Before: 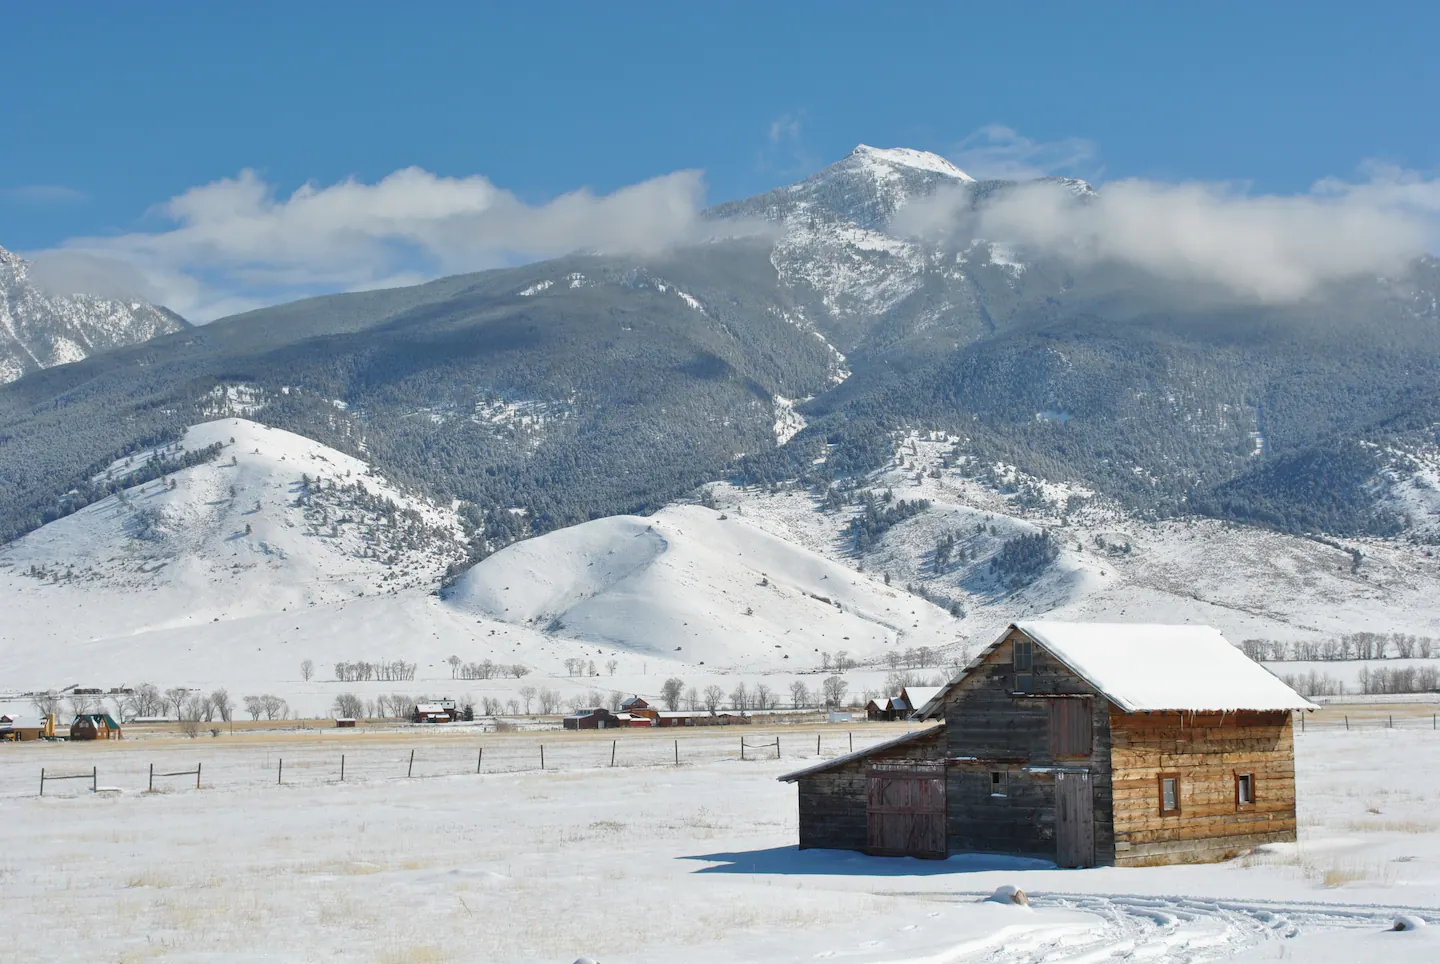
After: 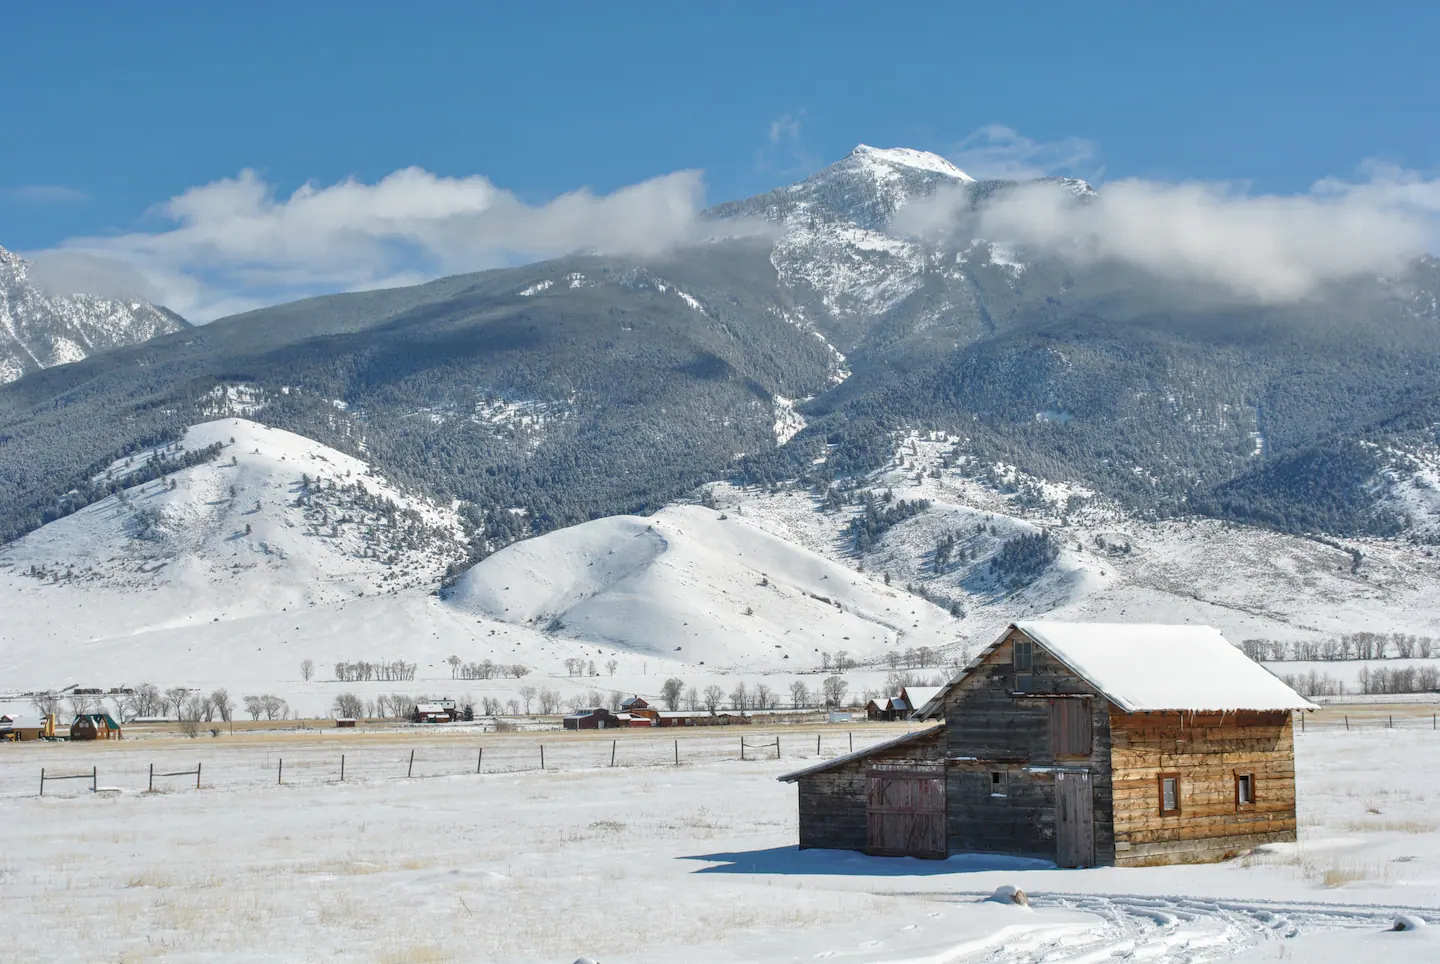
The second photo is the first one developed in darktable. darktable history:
tone equalizer: on, module defaults
bloom: size 3%, threshold 100%, strength 0%
local contrast: on, module defaults
